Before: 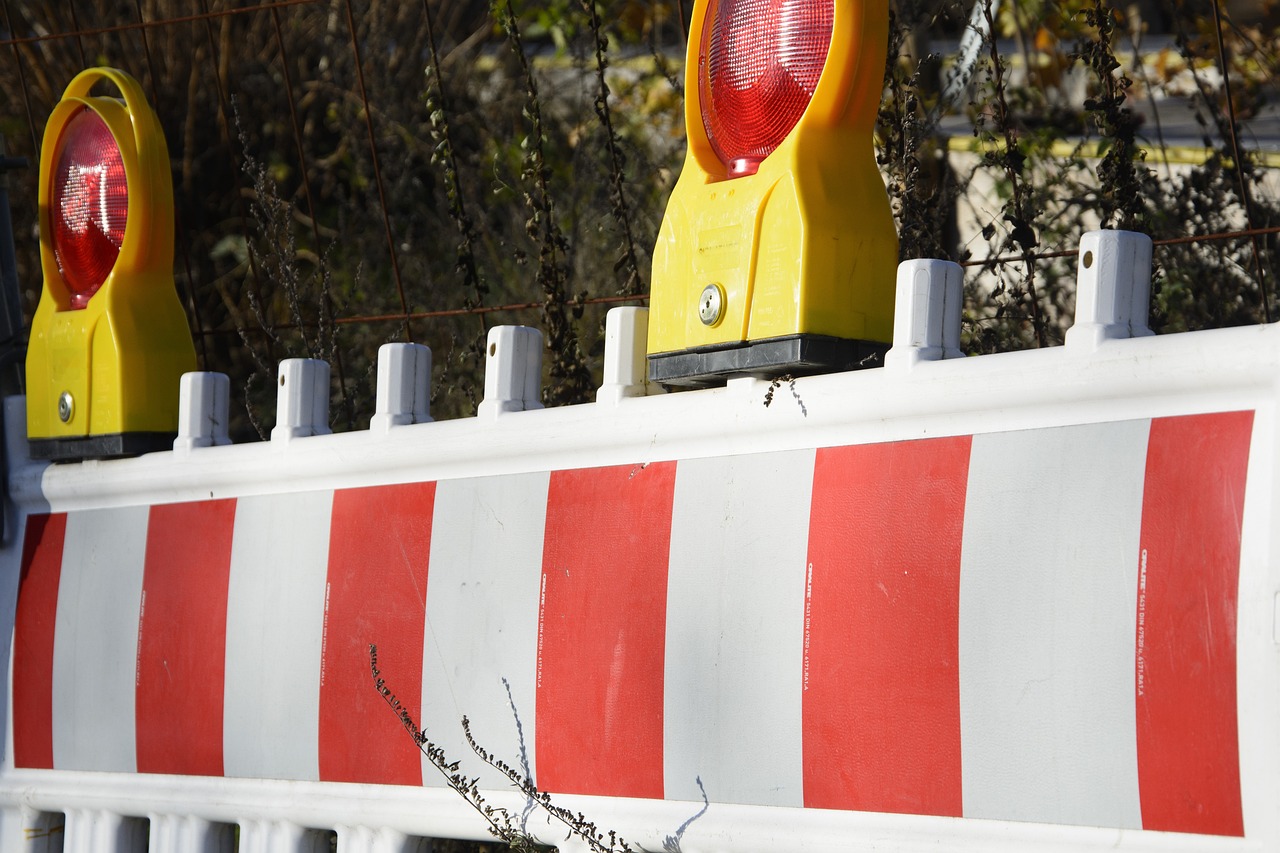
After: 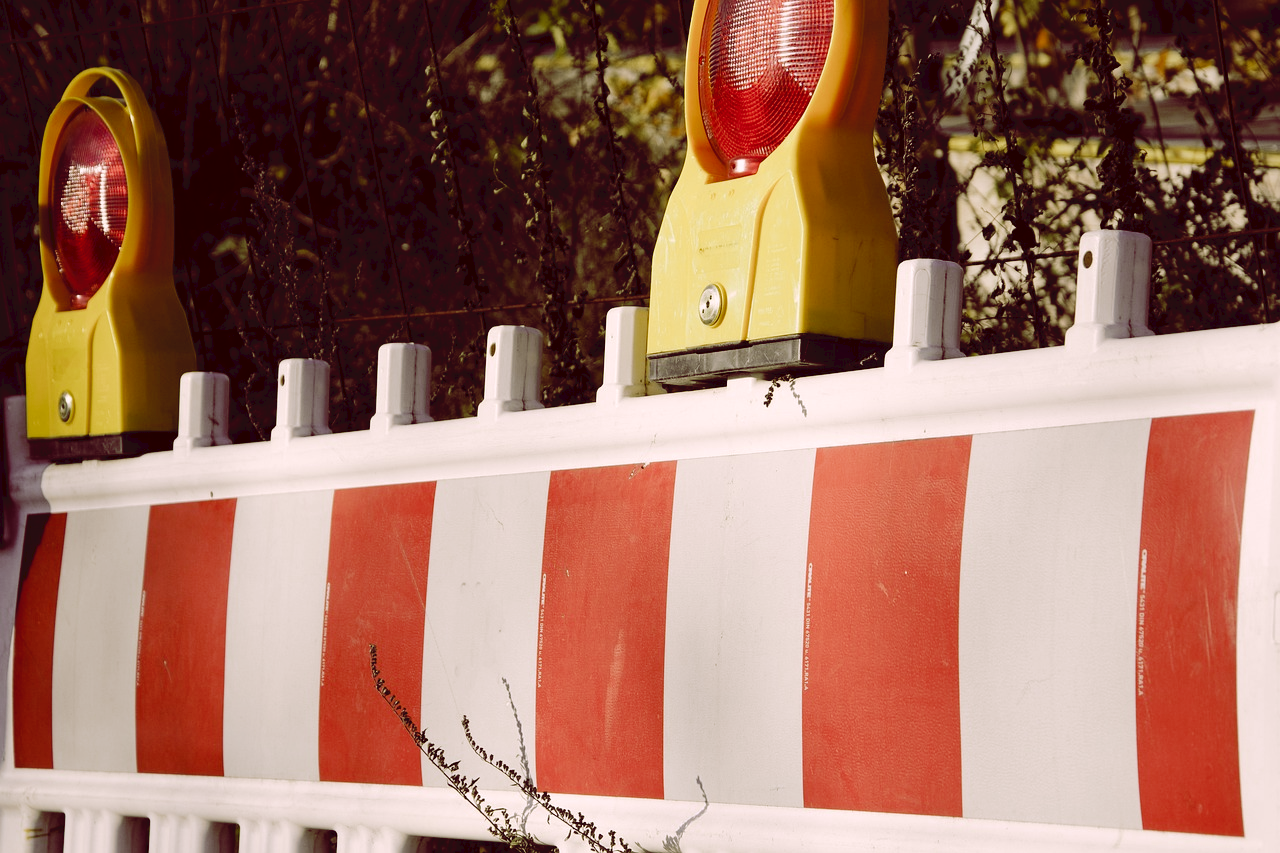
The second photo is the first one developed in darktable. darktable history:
tone curve: curves: ch0 [(0, 0) (0.003, 0.048) (0.011, 0.048) (0.025, 0.048) (0.044, 0.049) (0.069, 0.048) (0.1, 0.052) (0.136, 0.071) (0.177, 0.109) (0.224, 0.157) (0.277, 0.233) (0.335, 0.32) (0.399, 0.404) (0.468, 0.496) (0.543, 0.582) (0.623, 0.653) (0.709, 0.738) (0.801, 0.811) (0.898, 0.895) (1, 1)], preserve colors none
color look up table: target L [92.55, 86.48, 85.33, 88.9, 86.01, 85.25, 74.01, 74.78, 66.19, 62.1, 53.57, 51.16, 46.23, 38.78, 33.51, 16.73, 5.211, 201.53, 87.6, 86.49, 83.31, 74.05, 69.4, 58.93, 53.76, 47.79, 41.12, 33.62, 25.45, 5.493, 80.31, 83.74, 79.84, 55.95, 61.52, 76.25, 49.8, 66.3, 42.83, 44.79, 28.02, 38.55, 25.78, 5.366, 85.36, 83.55, 62.96, 65.59, 42.26], target a [-9.887, -27.26, -17.58, -6.618, -38.8, -21.66, -48.98, -19.23, -2.362, 0.06, -23.53, -7.744, -30.32, -2.783, -0.721, 3.068, 33.55, 0, 4.673, 4.033, 14.13, 22.03, 26.66, 51.69, 57.39, 23.58, 43.6, 41.16, 31.38, 35.15, 21.44, 17.45, 28.52, 30.65, 11.7, 23.85, 59.23, 14.02, 14.76, 37.67, 36.73, 34.39, 29.03, 34.98, -2.34, 10.54, -11.21, 3.454, 6.485], target b [56.19, 24.84, 4.244, 8.044, 62.37, 82.22, 67.9, 50.58, 59.54, 28.58, 27.4, 15.04, 36.75, 32.61, 16.32, 28.39, 8.497, -0.001, 35.19, 57.63, 8.115, 49.58, 30.72, 18.98, 47.91, 26.26, 39.34, 11.07, 43.26, 9.047, -5.68, -13.22, -20.97, -0.372, -4.648, -25.44, -15.12, -17.95, 0.869, -33.3, -13.09, -40.86, -27.16, 8.436, -10.5, -14.3, 2.791, 4.678, -10.23], num patches 49
